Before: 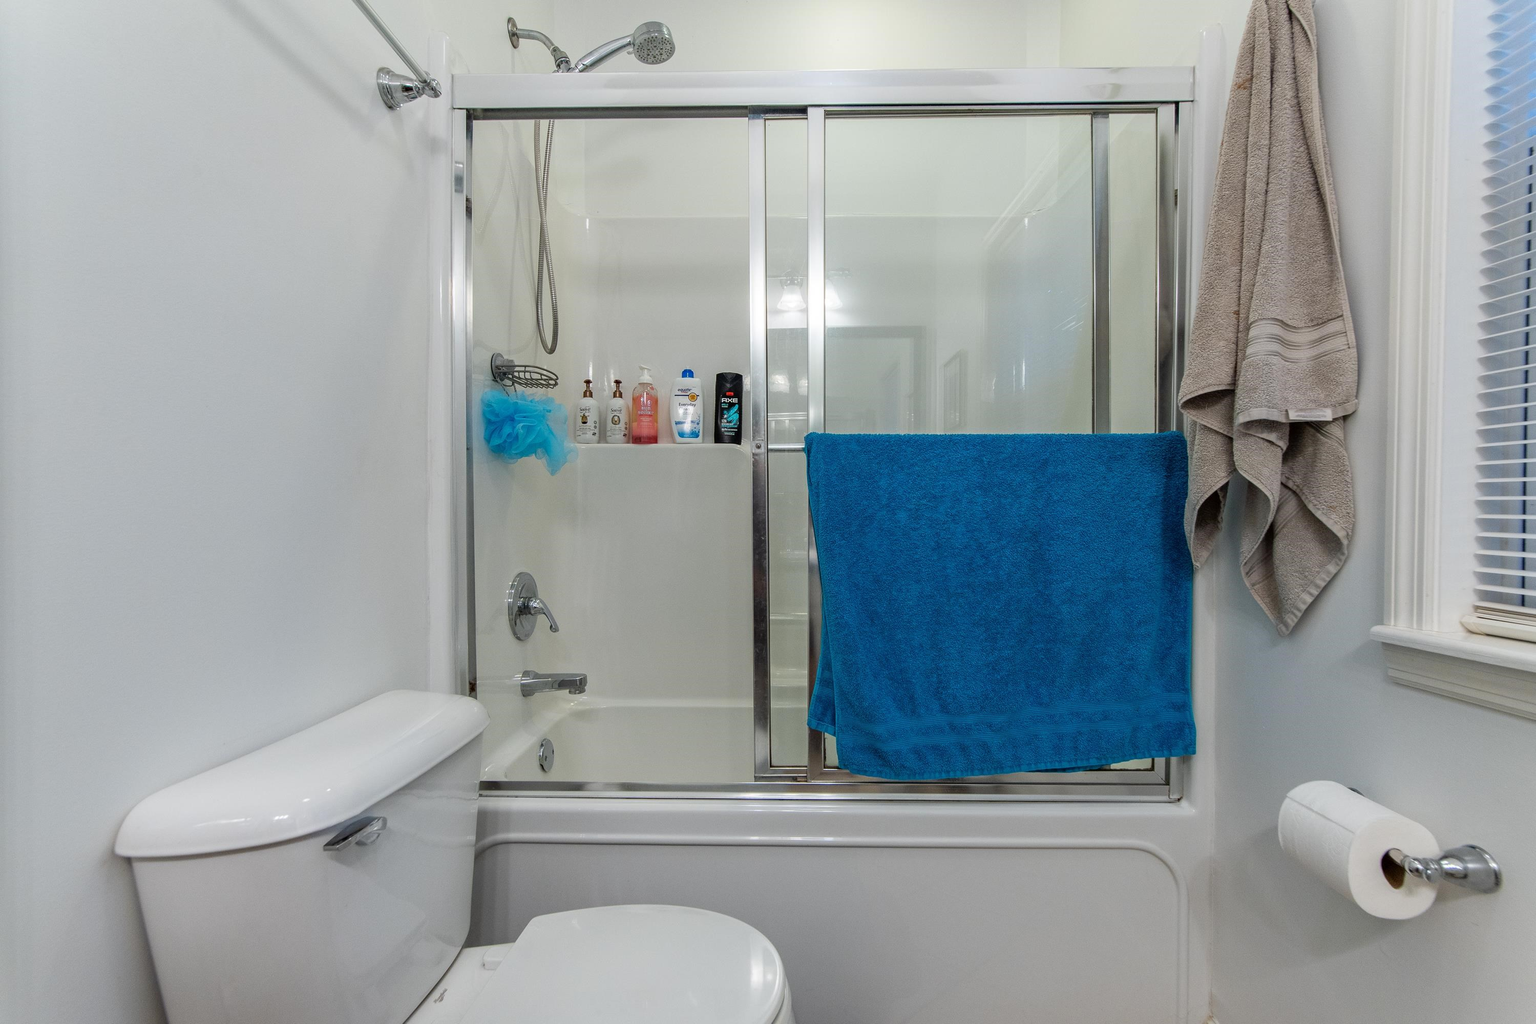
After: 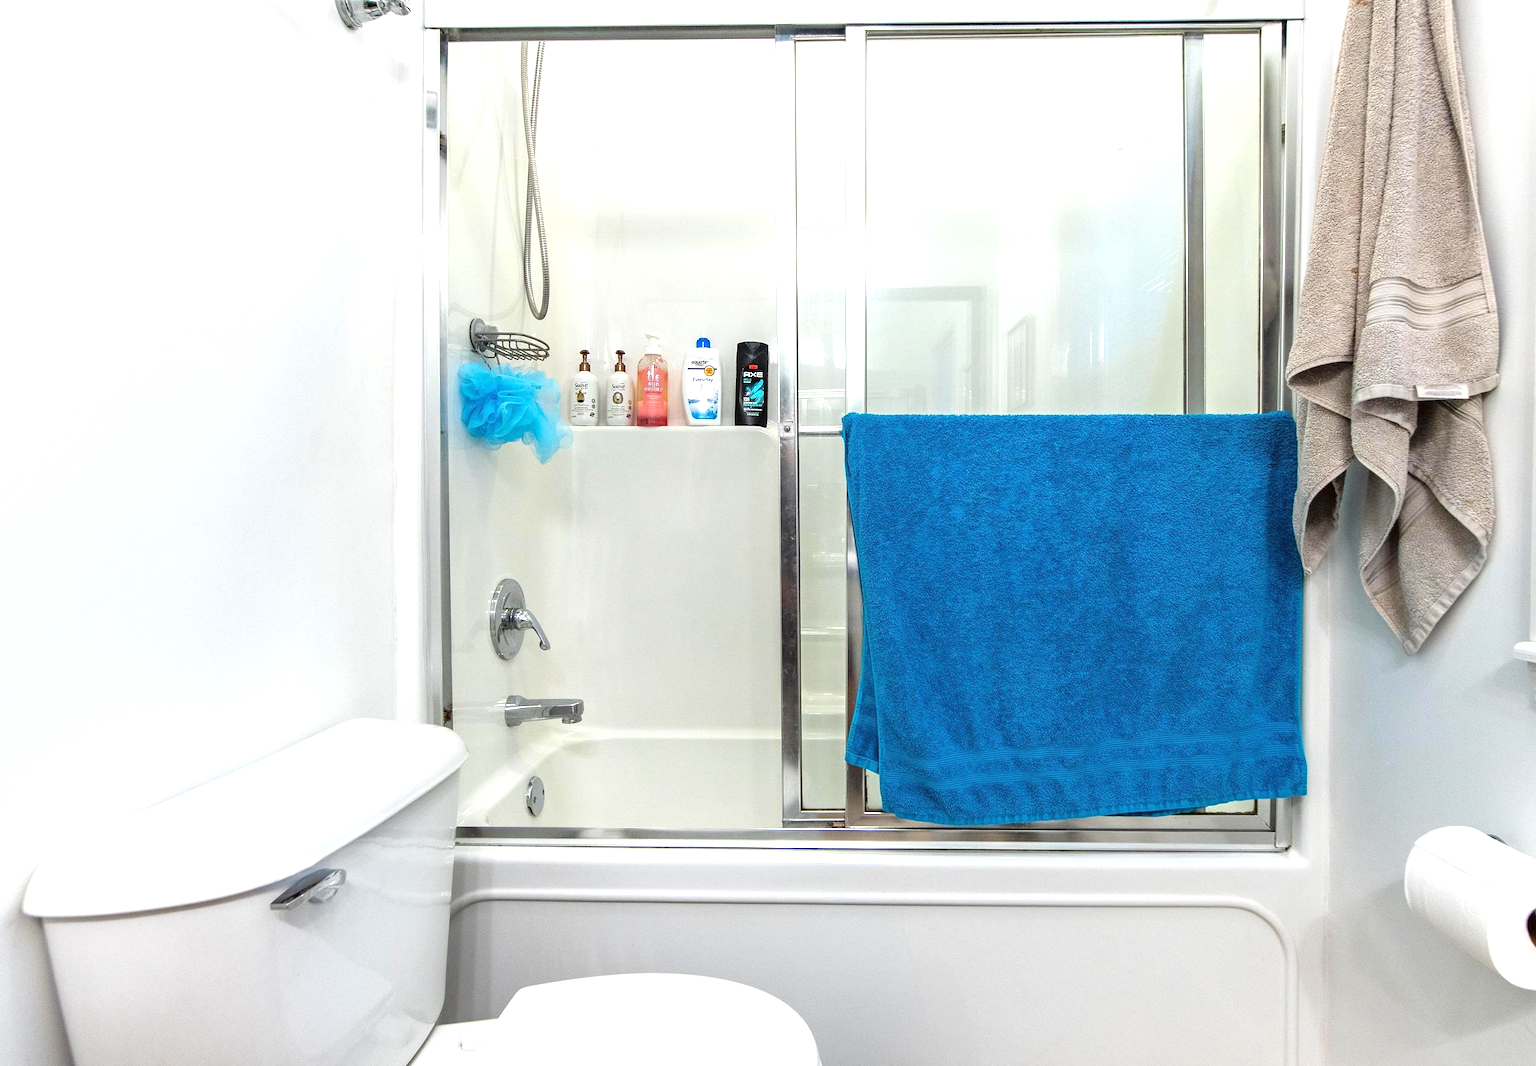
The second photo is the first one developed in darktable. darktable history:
crop: left 6.26%, top 8.331%, right 9.524%, bottom 3.942%
exposure: black level correction 0, exposure 1.198 EV, compensate highlight preservation false
